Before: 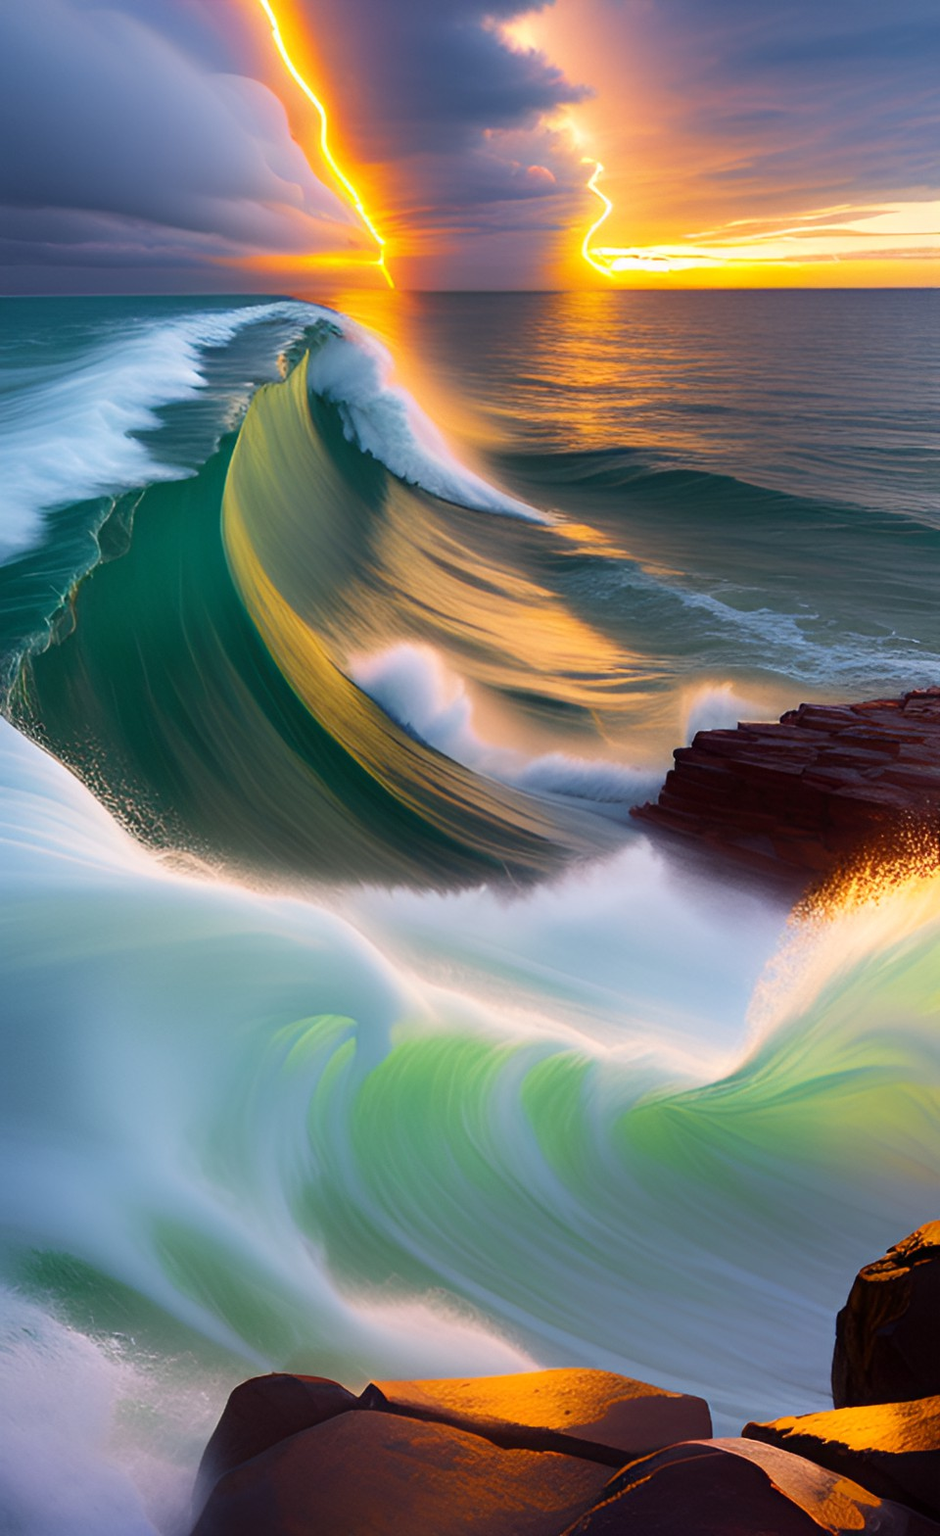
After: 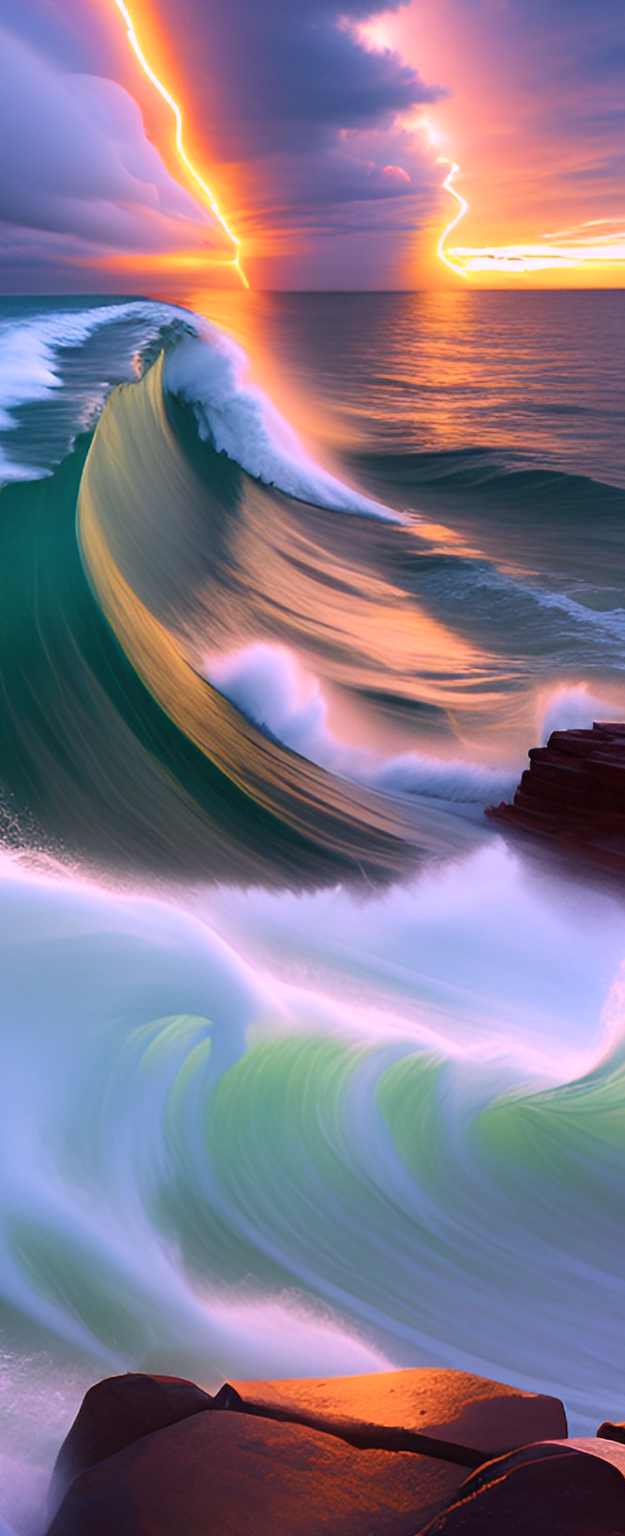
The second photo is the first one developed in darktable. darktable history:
color correction: highlights a* 15.03, highlights b* -25.07
crop: left 15.419%, right 17.914%
